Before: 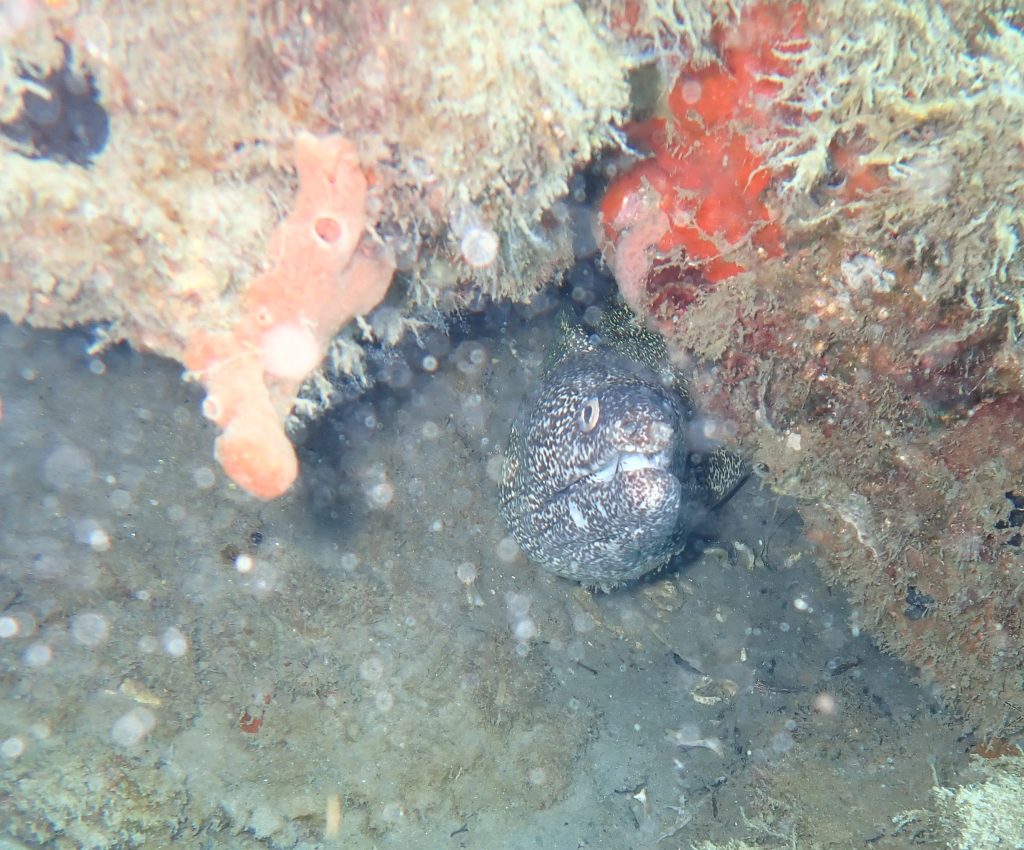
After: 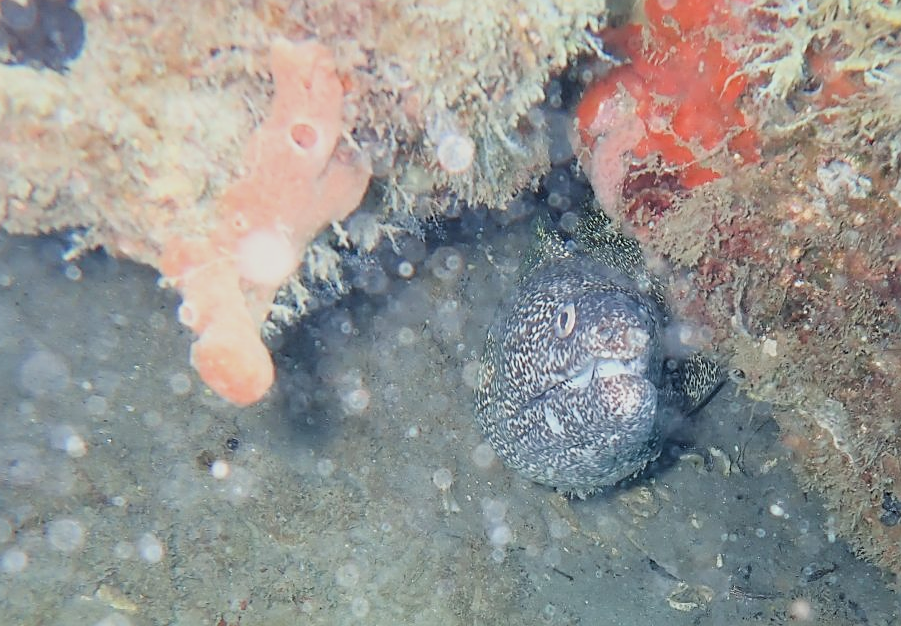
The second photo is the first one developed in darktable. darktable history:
shadows and highlights: shadows 37.62, highlights -27.19, highlights color adjustment 0.459%, soften with gaussian
sharpen: on, module defaults
crop and rotate: left 2.439%, top 11.259%, right 9.524%, bottom 15.079%
filmic rgb: black relative exposure -7.74 EV, white relative exposure 4.45 EV, target black luminance 0%, hardness 3.76, latitude 50.58%, contrast 1.075, highlights saturation mix 9.92%, shadows ↔ highlights balance -0.244%
